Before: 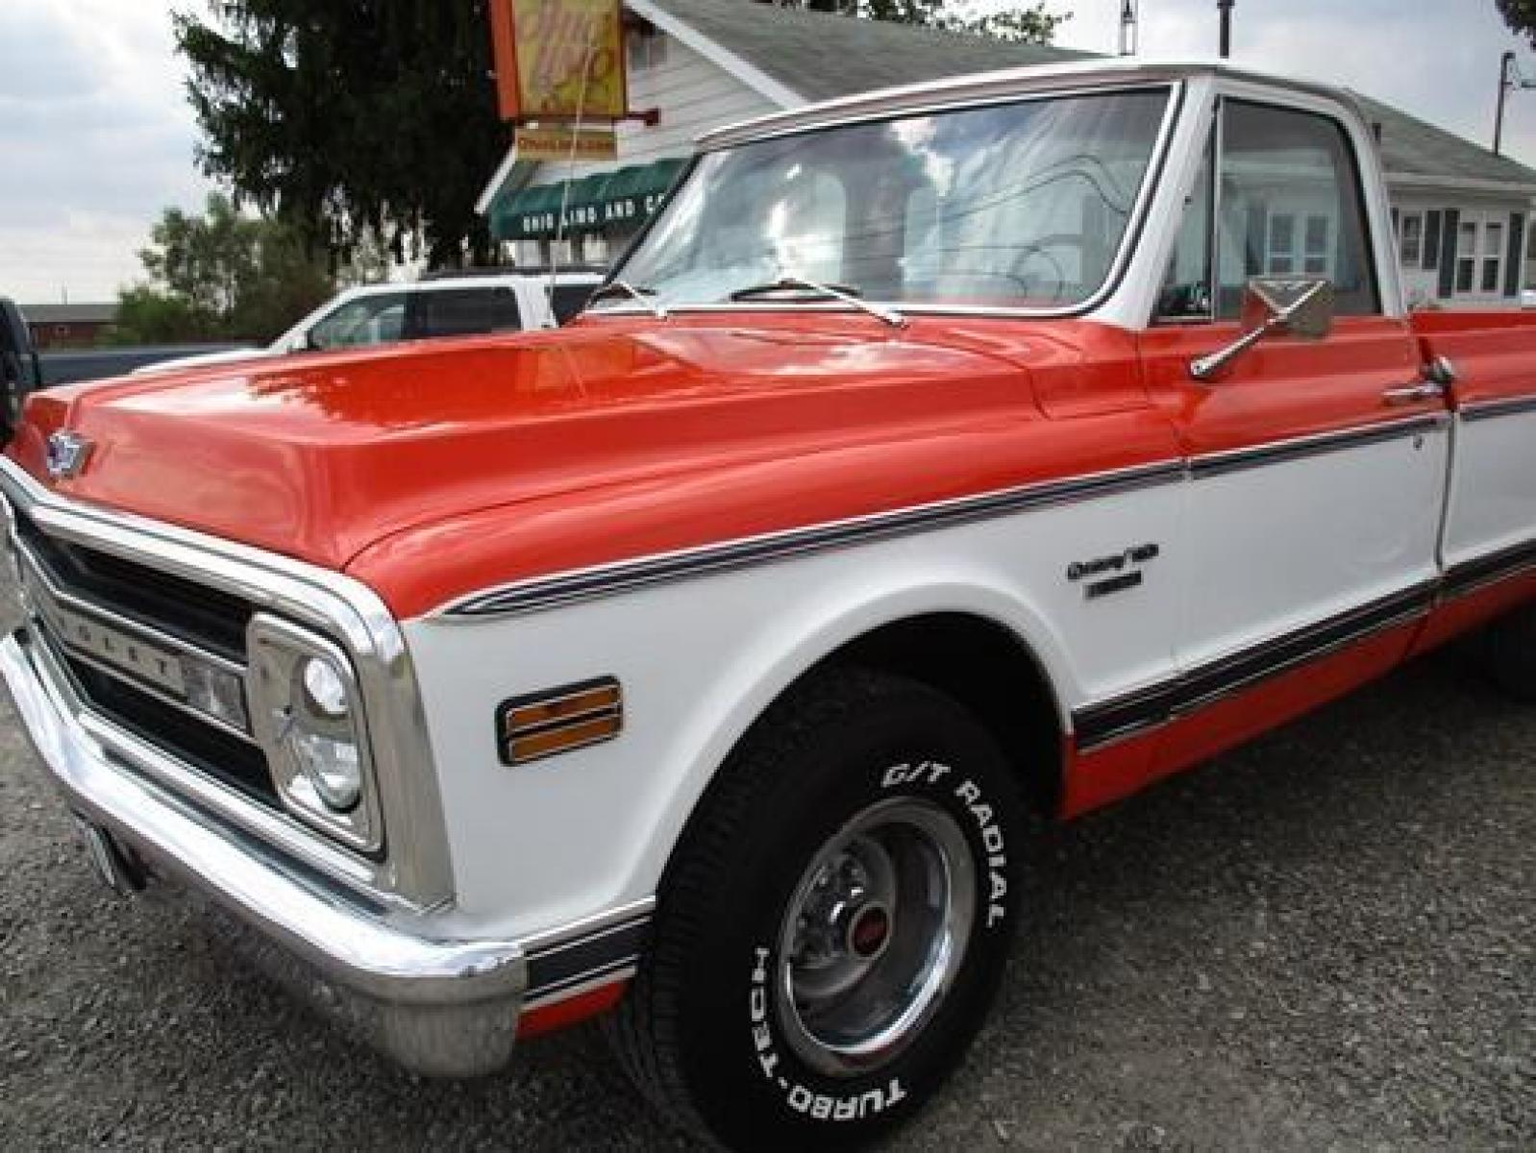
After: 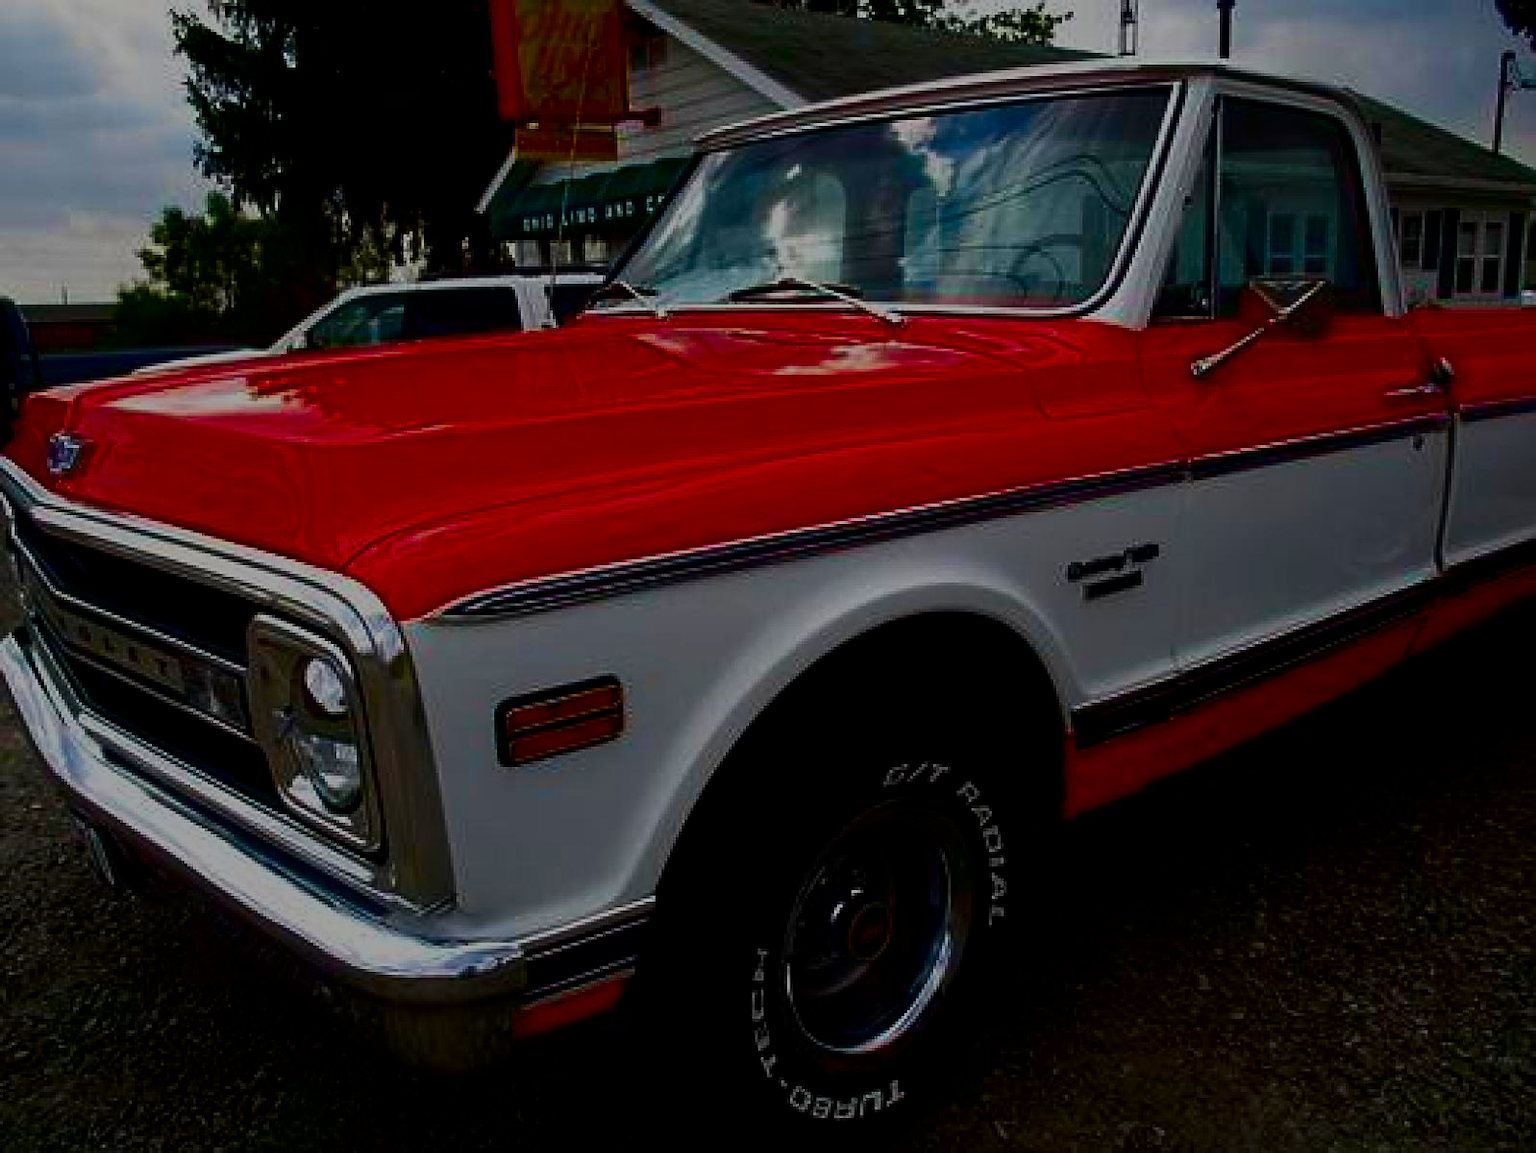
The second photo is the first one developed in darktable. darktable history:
contrast brightness saturation: brightness -1, saturation 1
filmic rgb: black relative exposure -7.75 EV, white relative exposure 4.4 EV, threshold 3 EV, hardness 3.76, latitude 50%, contrast 1.1, color science v5 (2021), contrast in shadows safe, contrast in highlights safe, enable highlight reconstruction true
color correction: saturation 0.98
exposure: exposure -0.151 EV, compensate highlight preservation false
sharpen: on, module defaults
